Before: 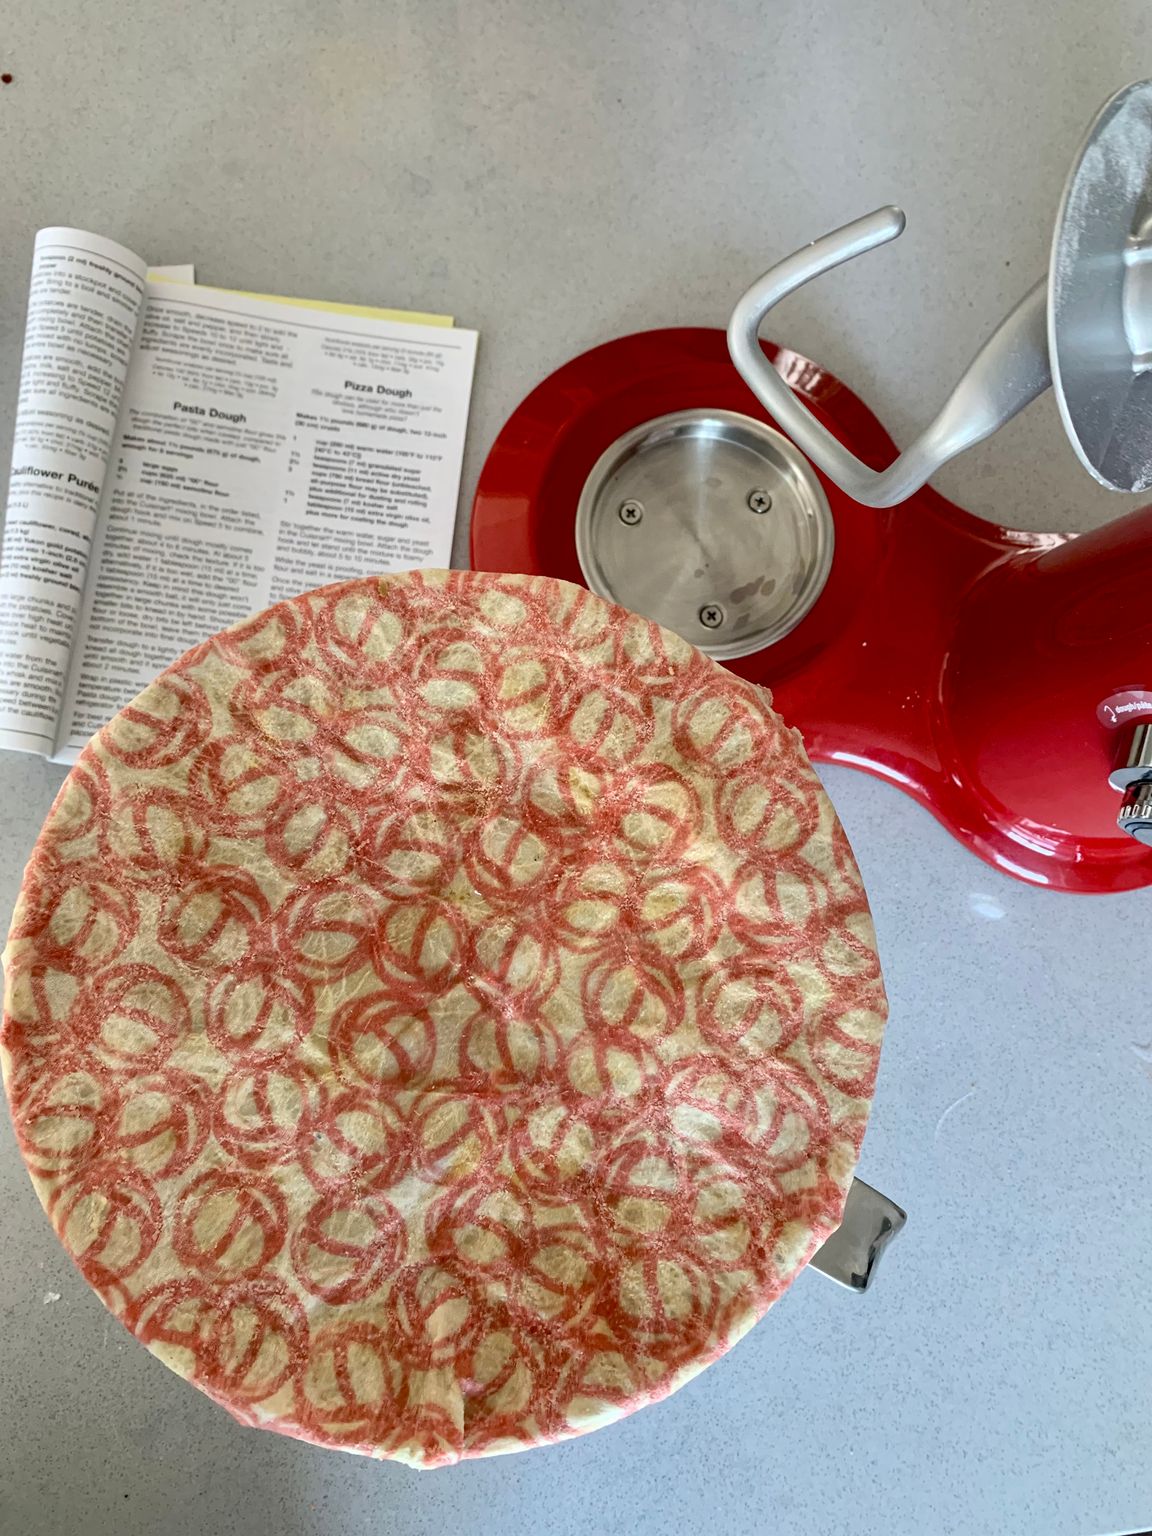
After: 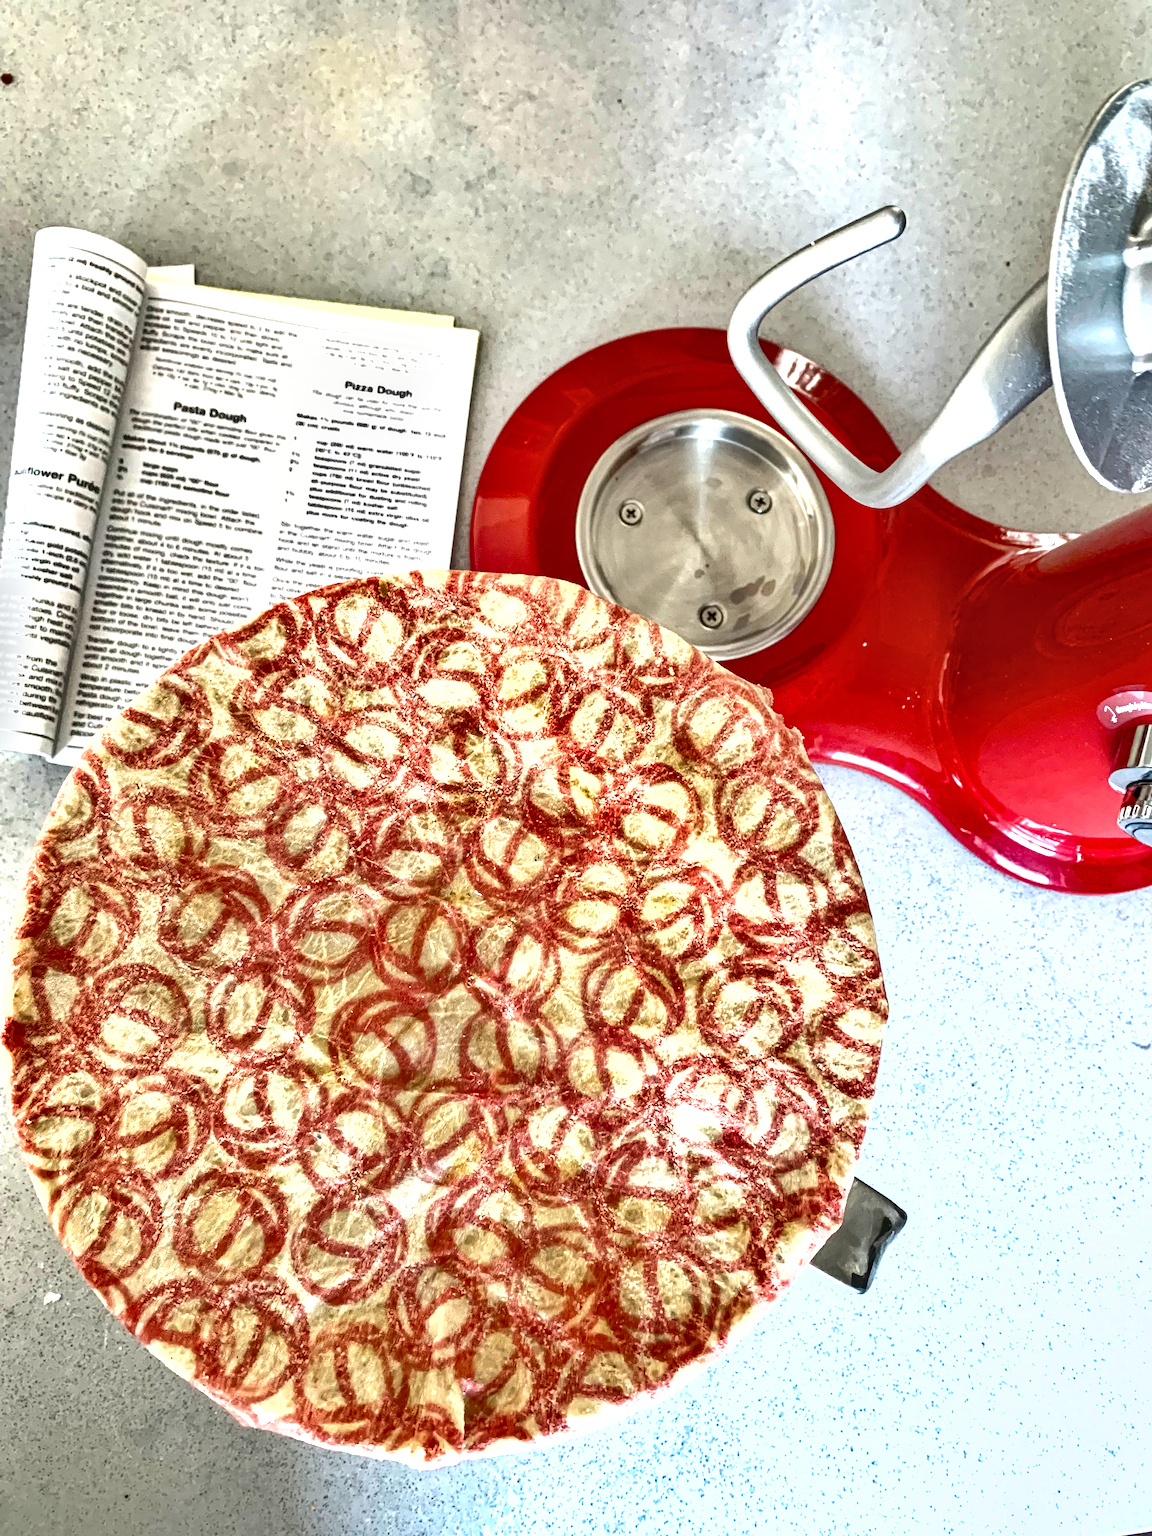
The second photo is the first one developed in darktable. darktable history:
local contrast: on, module defaults
exposure: black level correction 0, exposure 1.127 EV, compensate highlight preservation false
shadows and highlights: shadows 58.9, highlights -60.4, soften with gaussian
